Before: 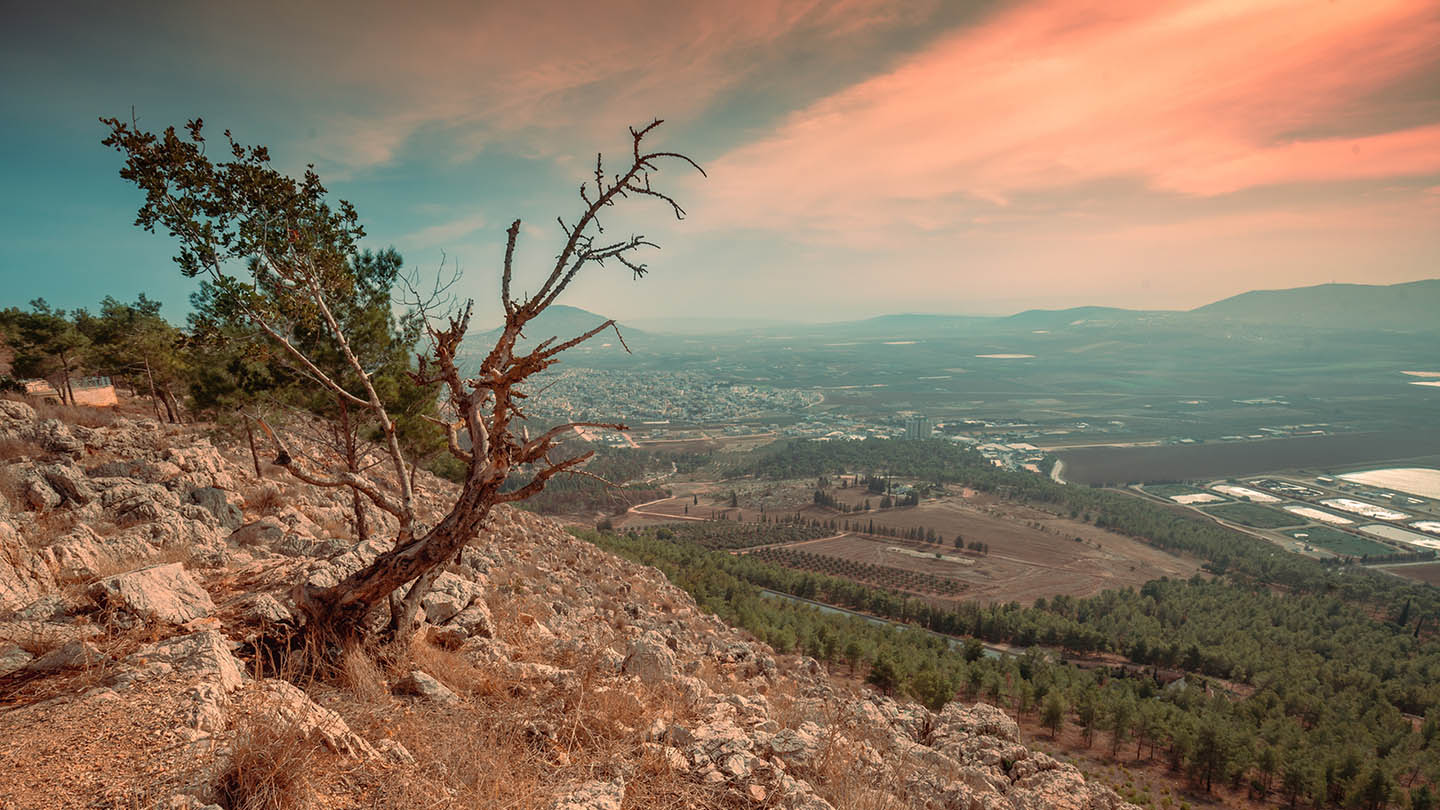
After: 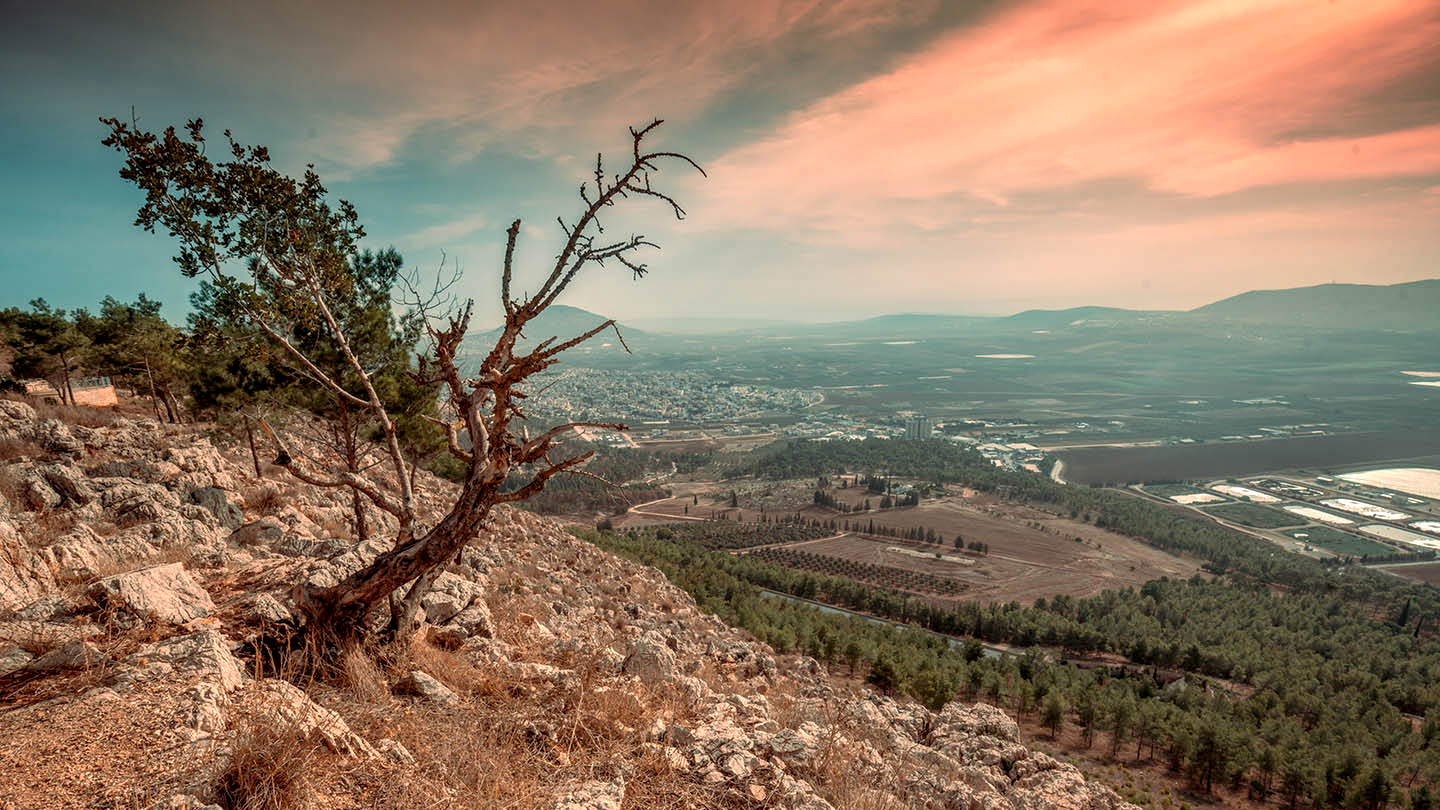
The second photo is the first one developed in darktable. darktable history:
local contrast: highlights 58%, detail 145%
